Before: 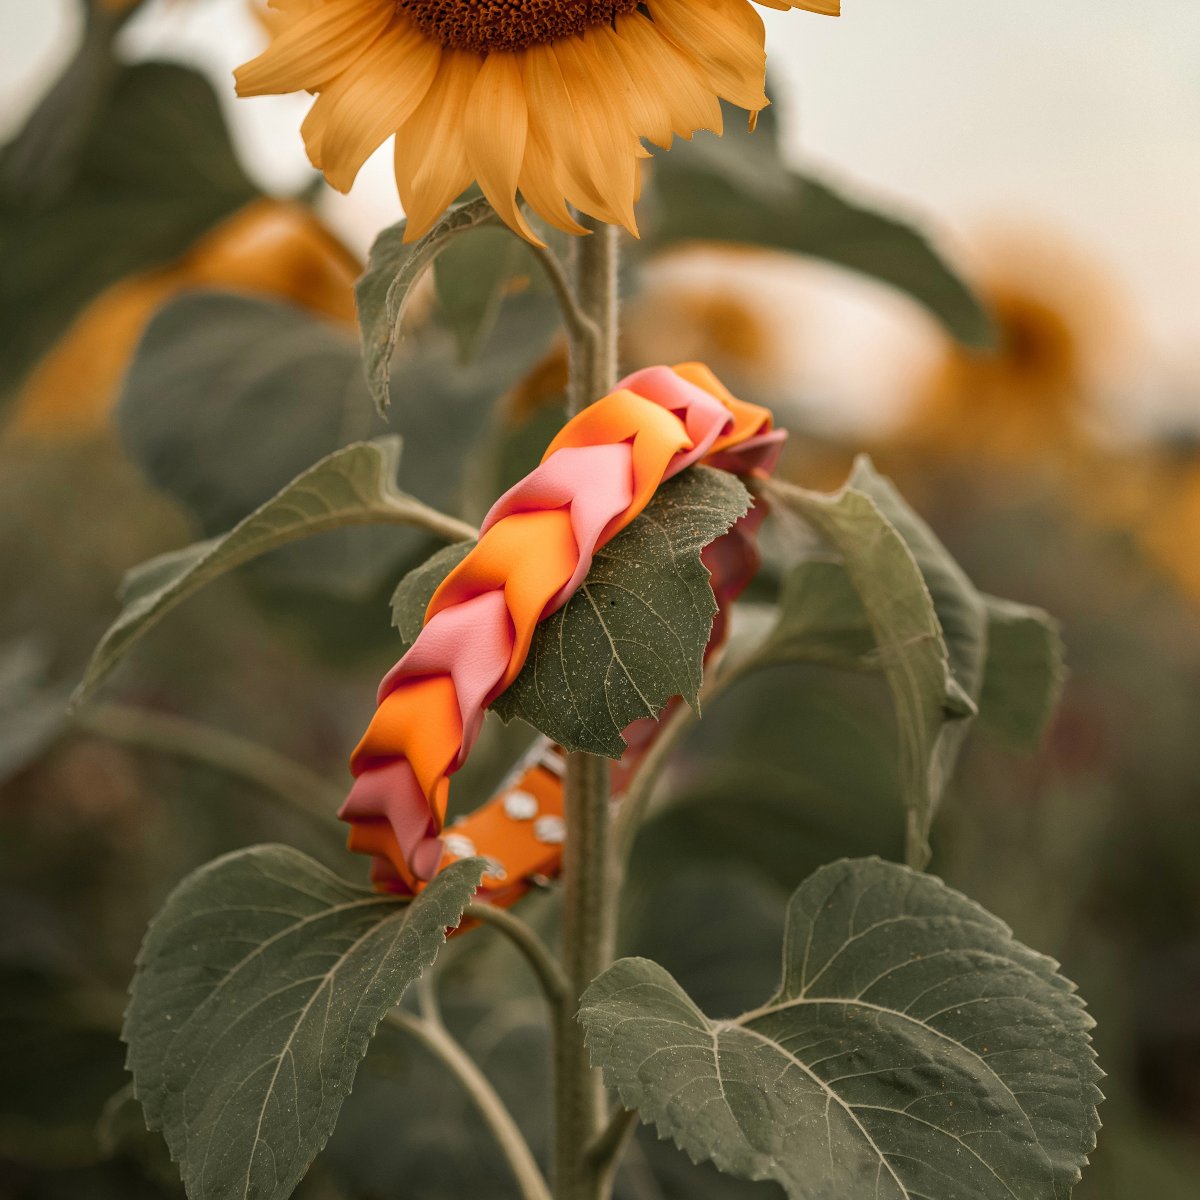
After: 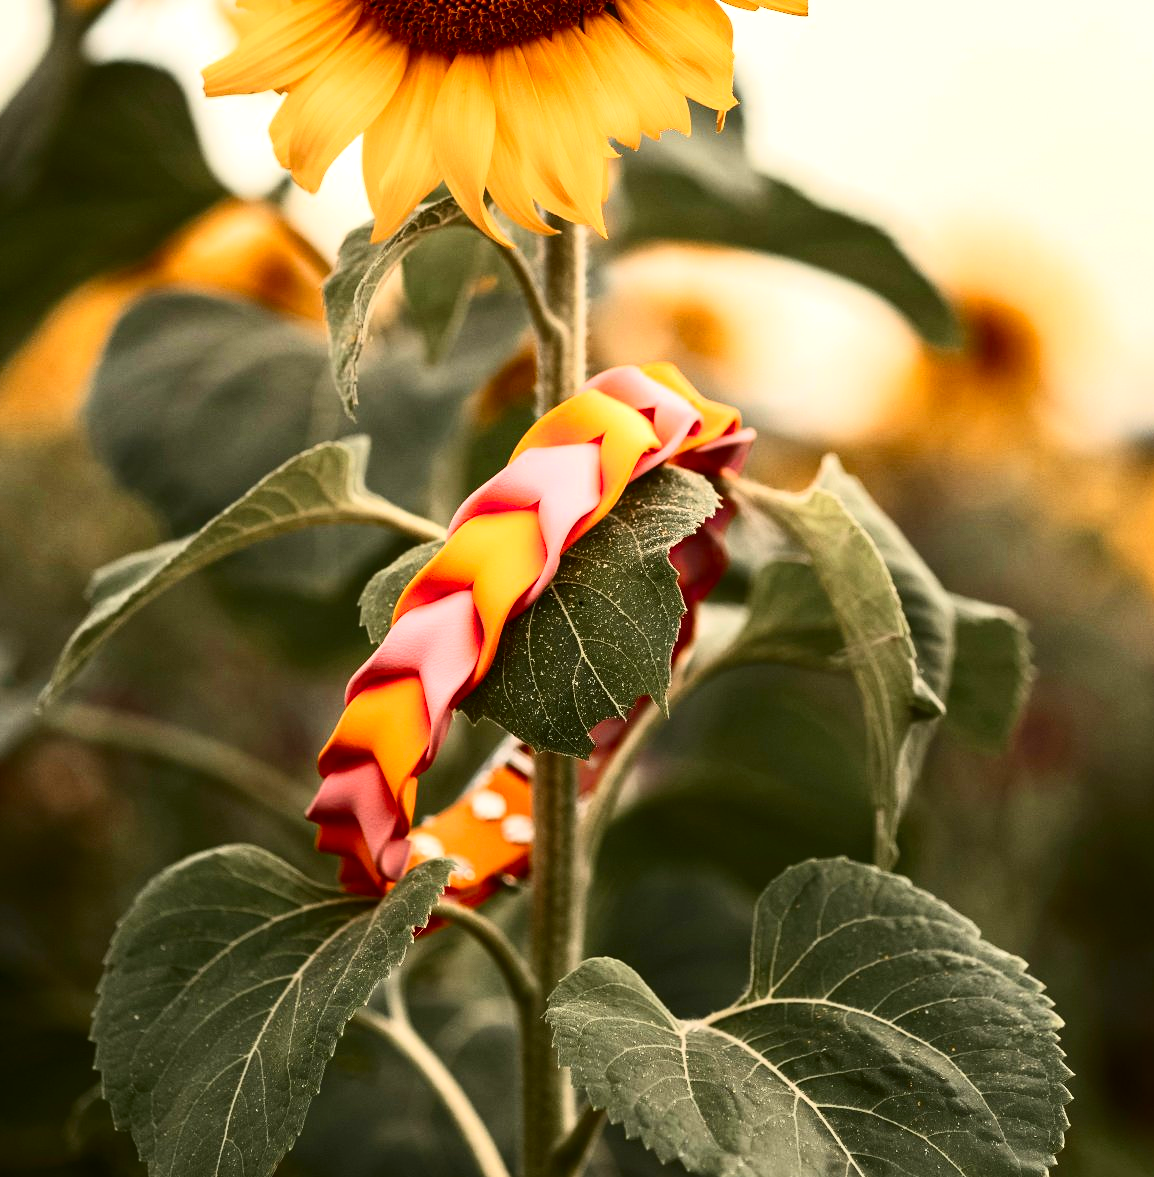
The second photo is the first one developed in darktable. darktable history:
exposure: exposure 0.498 EV, compensate highlight preservation false
contrast brightness saturation: contrast 0.412, brightness 0.047, saturation 0.253
crop and rotate: left 2.683%, right 1.136%, bottom 1.843%
